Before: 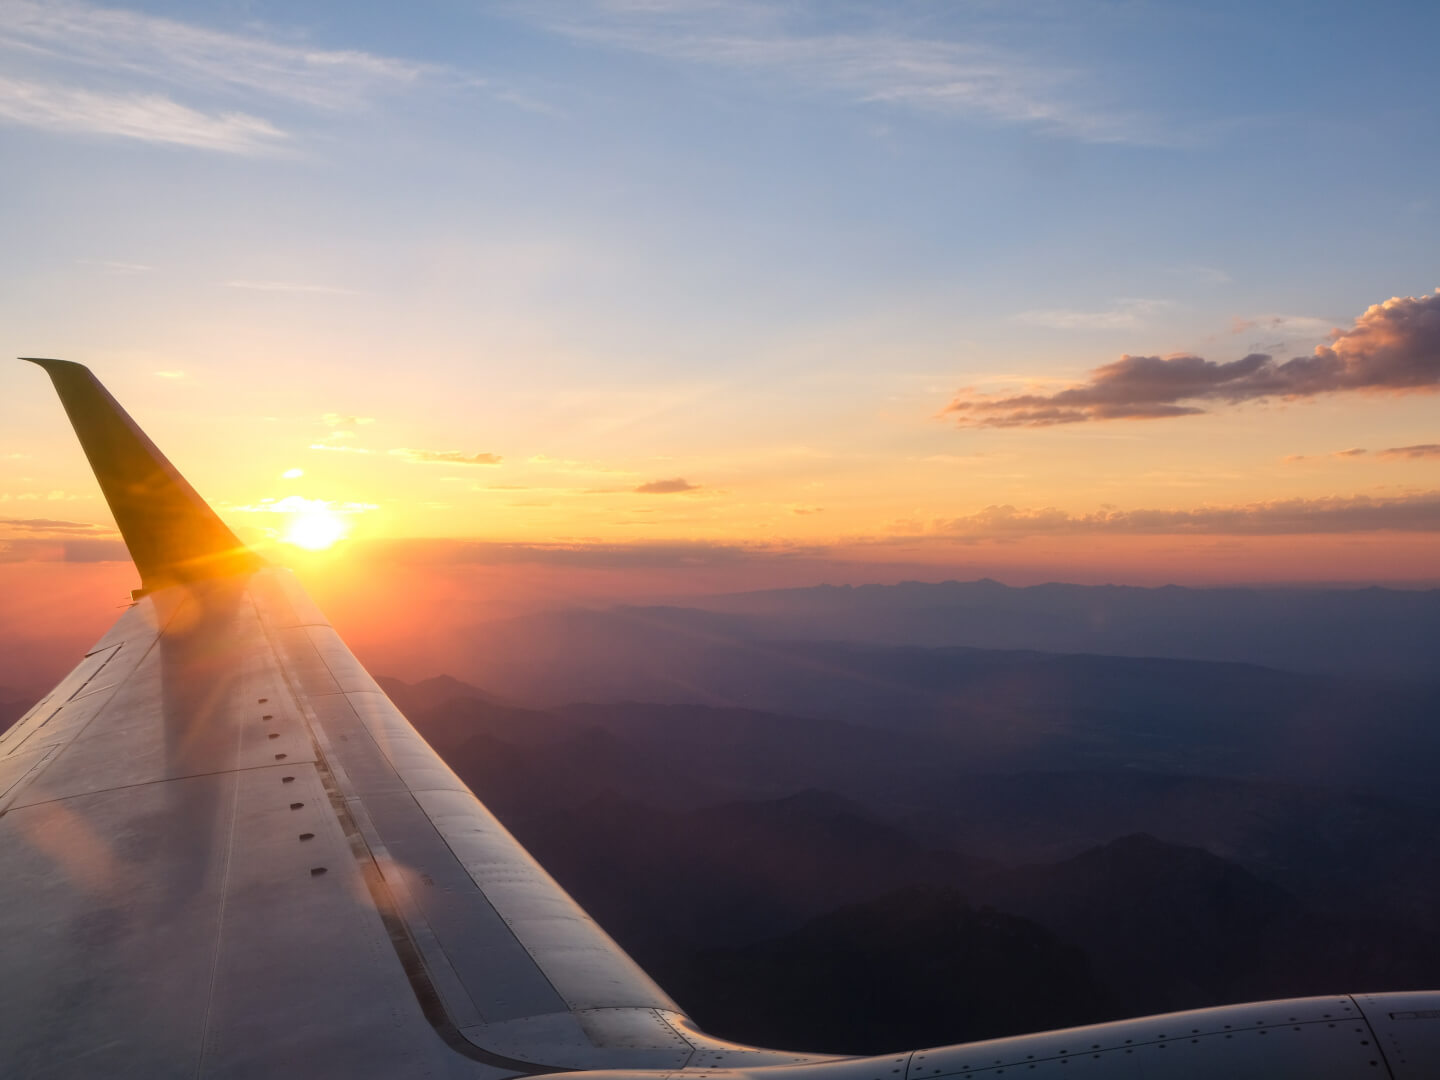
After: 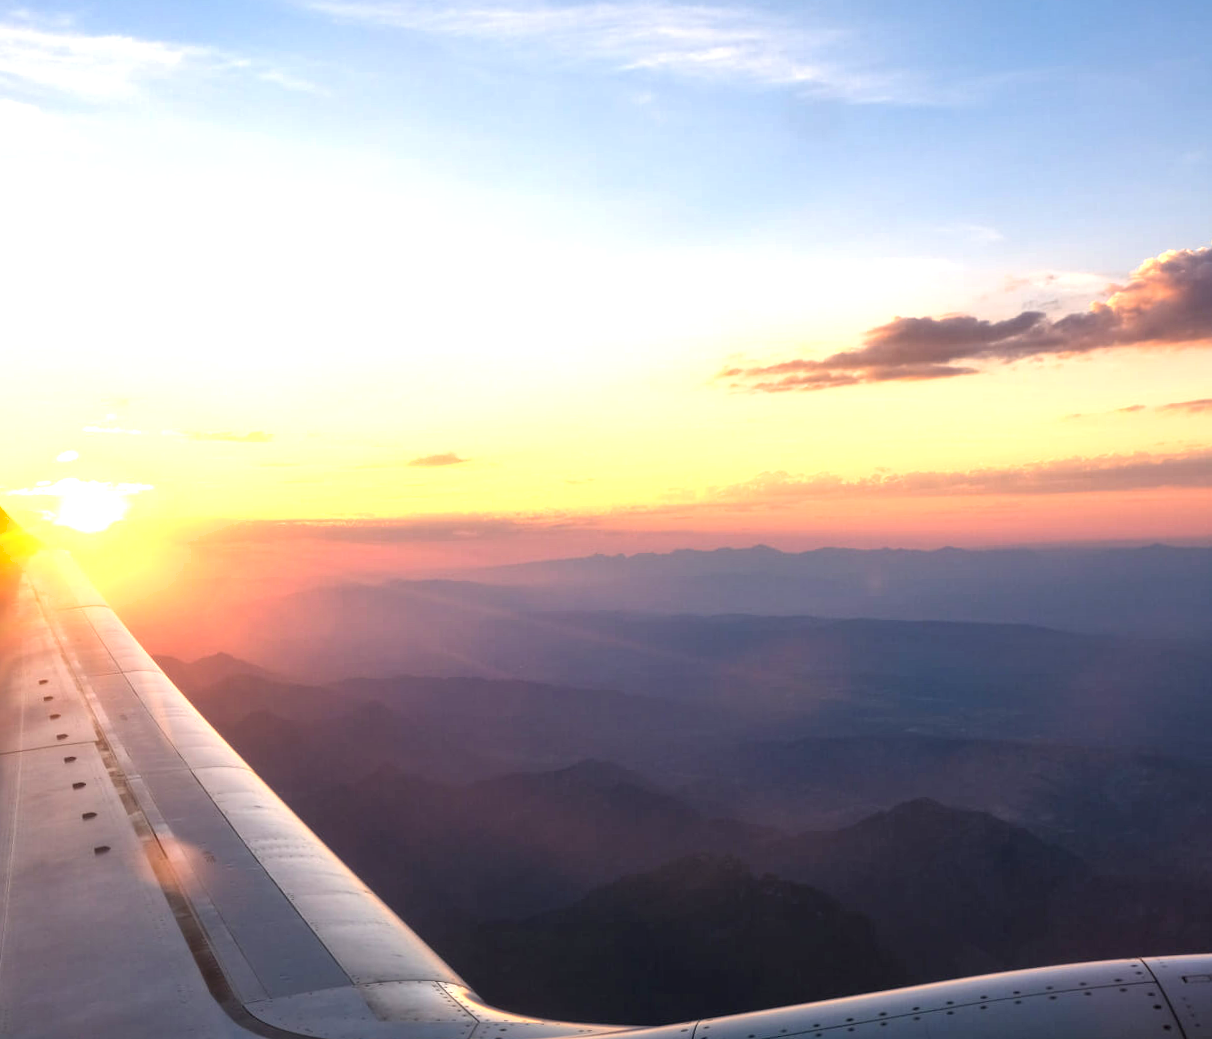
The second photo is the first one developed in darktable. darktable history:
exposure: black level correction 0, exposure 1.125 EV, compensate exposure bias true, compensate highlight preservation false
crop and rotate: left 14.584%
shadows and highlights: shadows 37.27, highlights -28.18, soften with gaussian
tone equalizer: on, module defaults
contrast equalizer: octaves 7, y [[0.6 ×6], [0.55 ×6], [0 ×6], [0 ×6], [0 ×6]], mix 0.2
rotate and perspective: rotation -1.32°, lens shift (horizontal) -0.031, crop left 0.015, crop right 0.985, crop top 0.047, crop bottom 0.982
